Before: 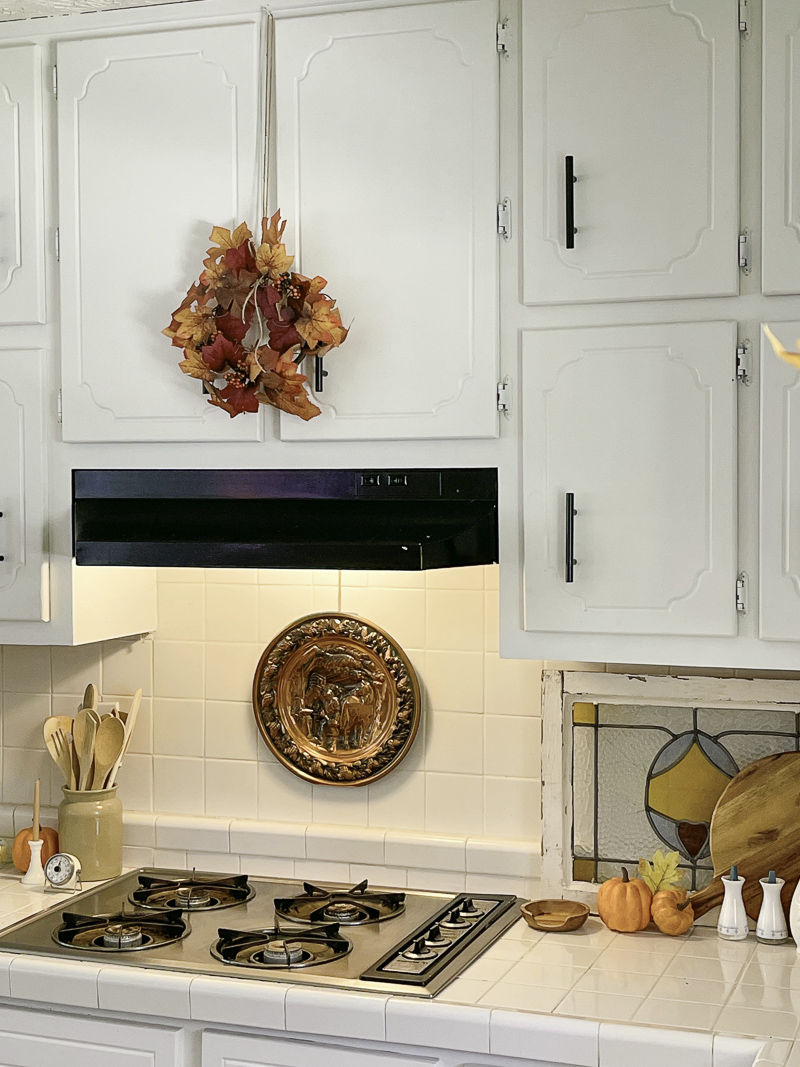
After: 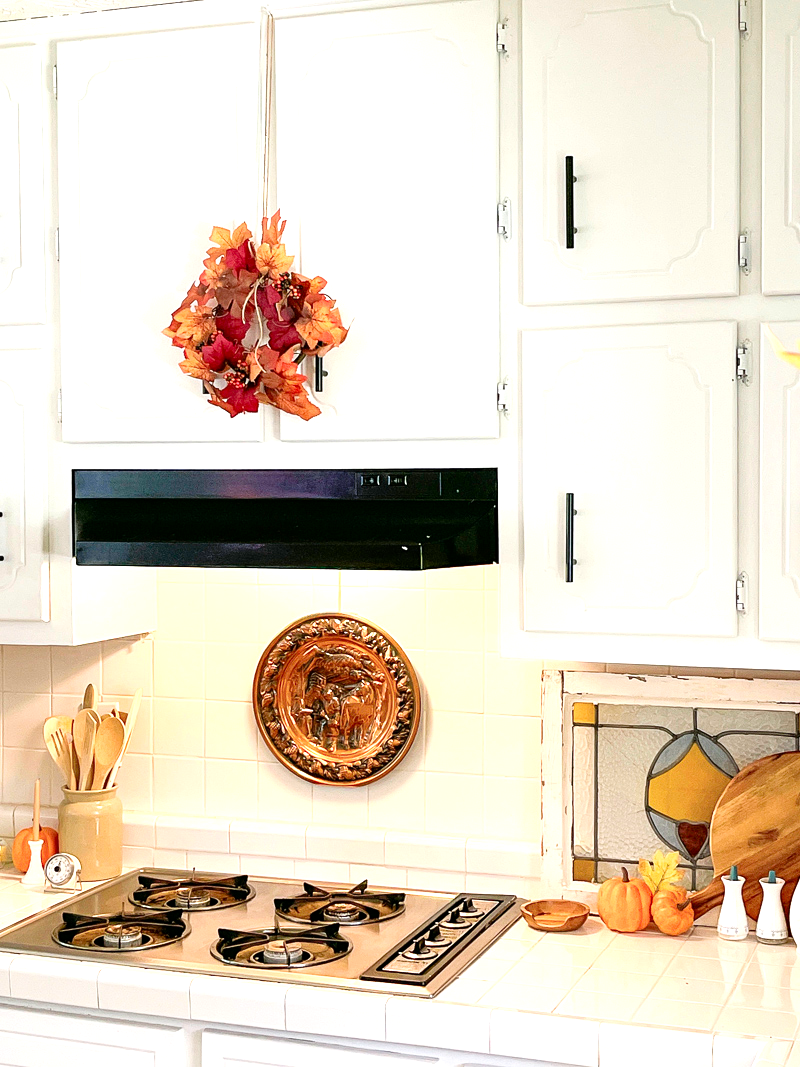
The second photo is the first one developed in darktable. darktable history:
contrast brightness saturation: contrast 0.081, saturation 0.02
tone equalizer: -8 EV -0.784 EV, -7 EV -0.685 EV, -6 EV -0.561 EV, -5 EV -0.369 EV, -3 EV 0.383 EV, -2 EV 0.6 EV, -1 EV 0.681 EV, +0 EV 0.775 EV
